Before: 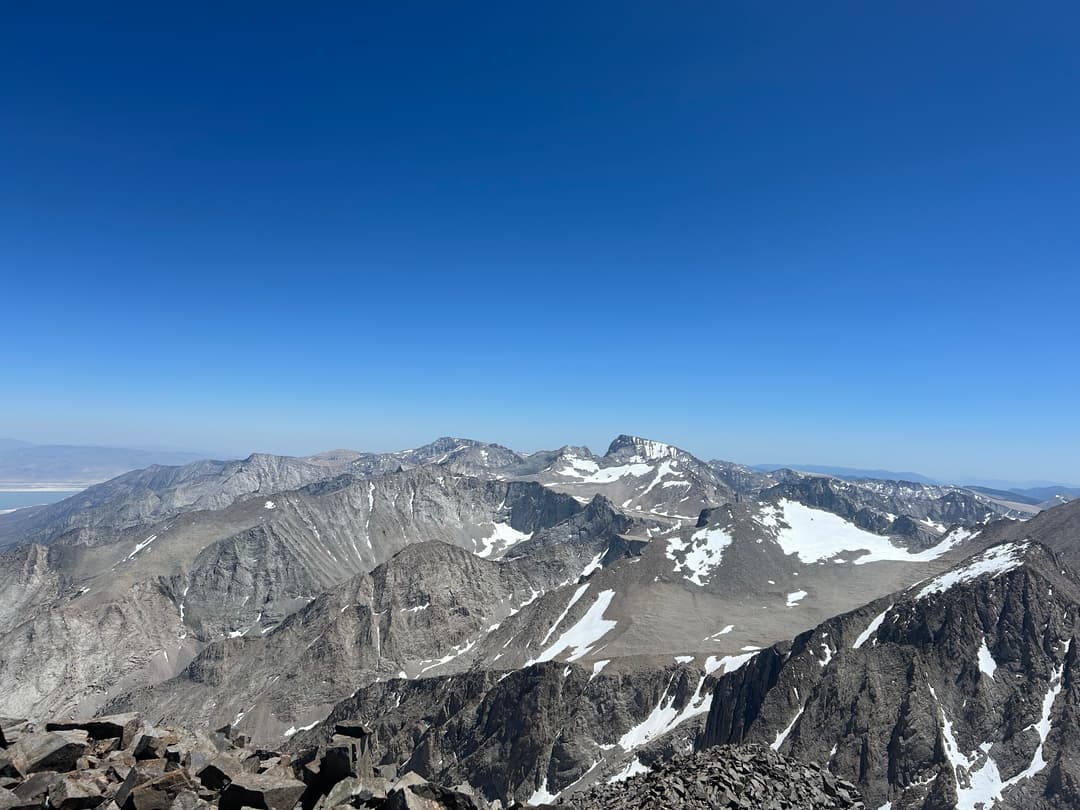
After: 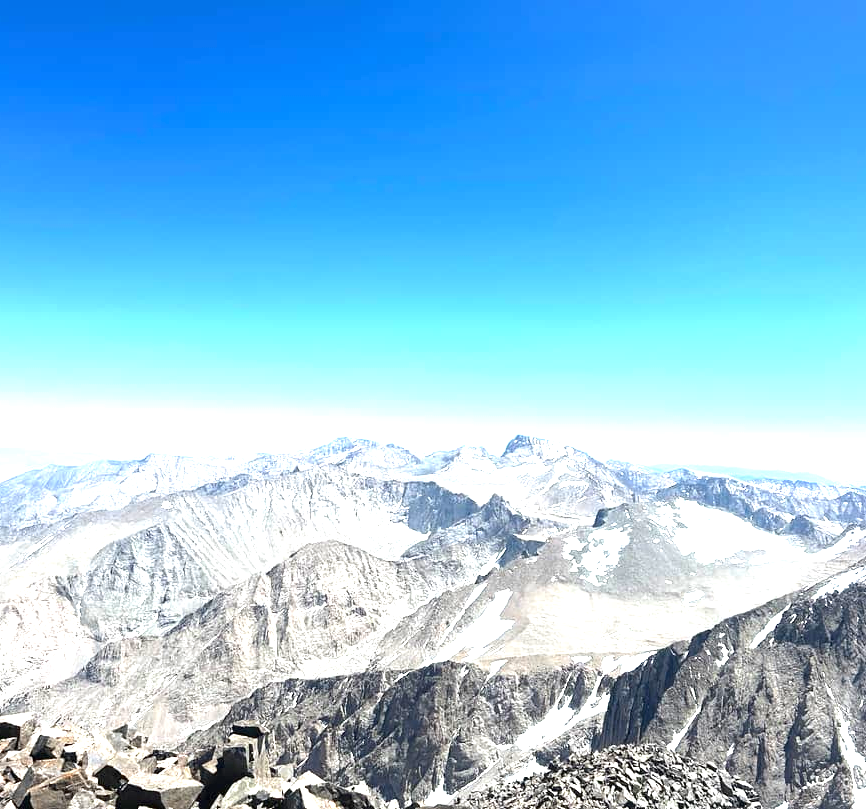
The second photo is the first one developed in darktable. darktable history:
exposure: black level correction 0, exposure 1.975 EV, compensate exposure bias true, compensate highlight preservation false
crop and rotate: left 9.597%, right 10.195%
